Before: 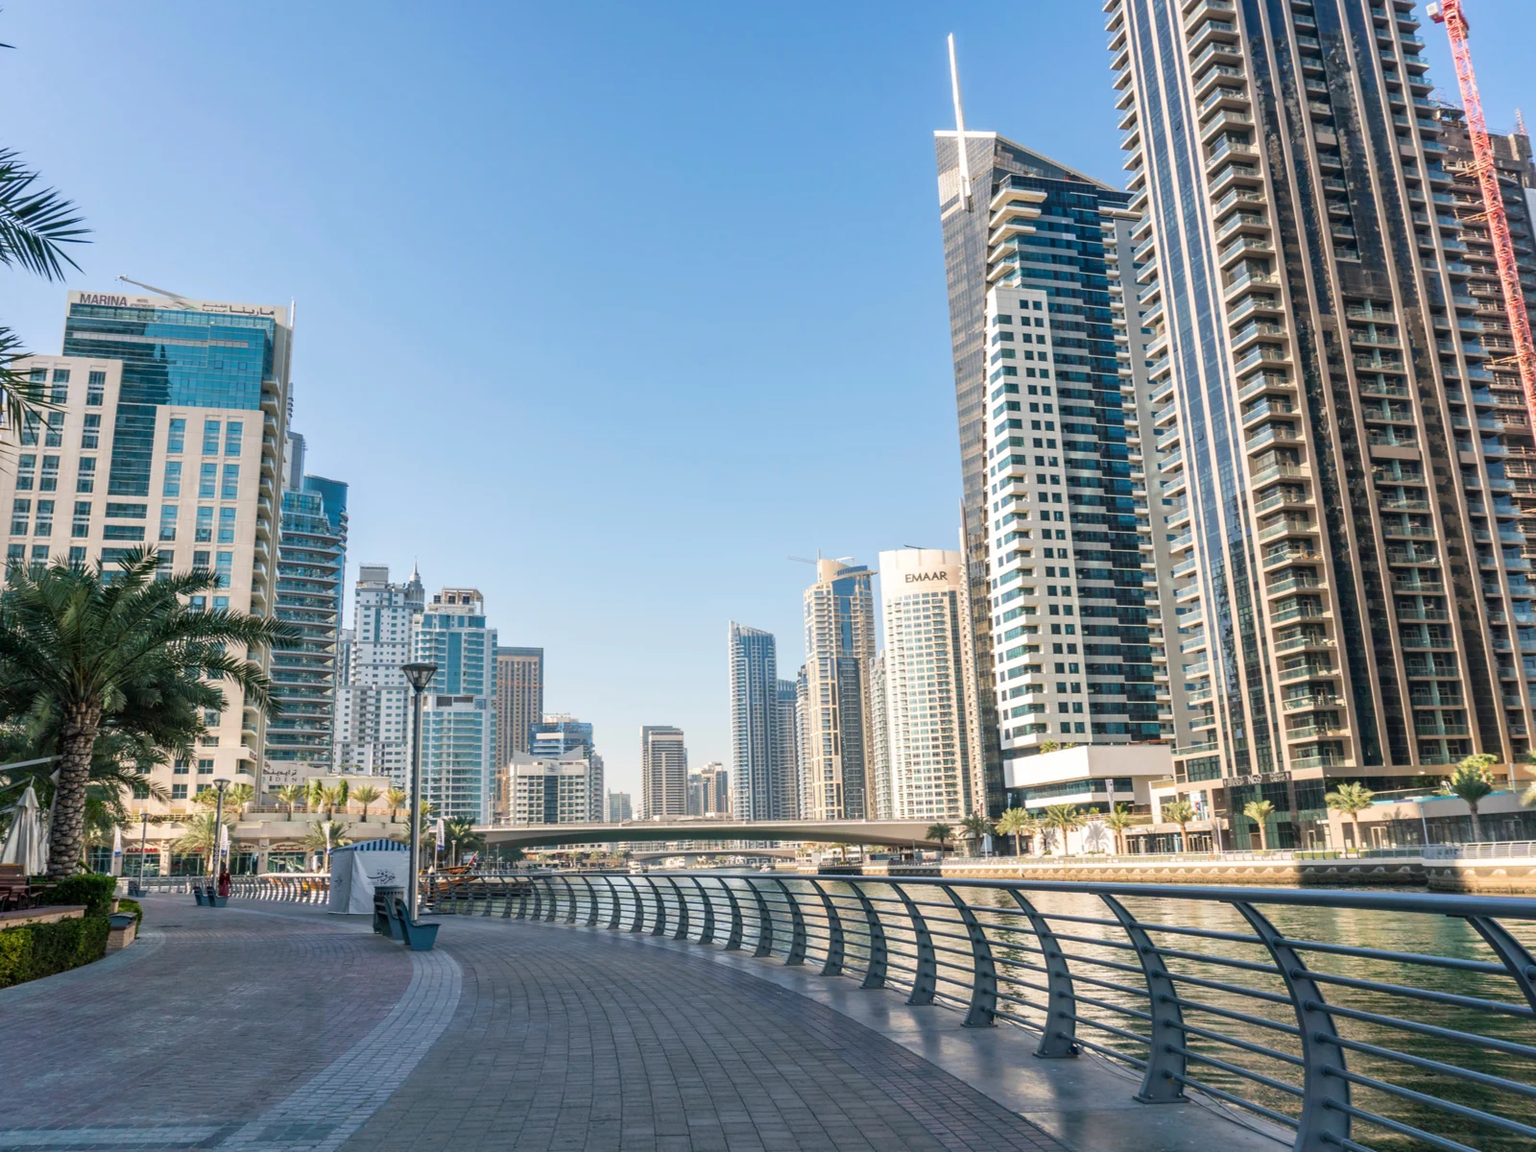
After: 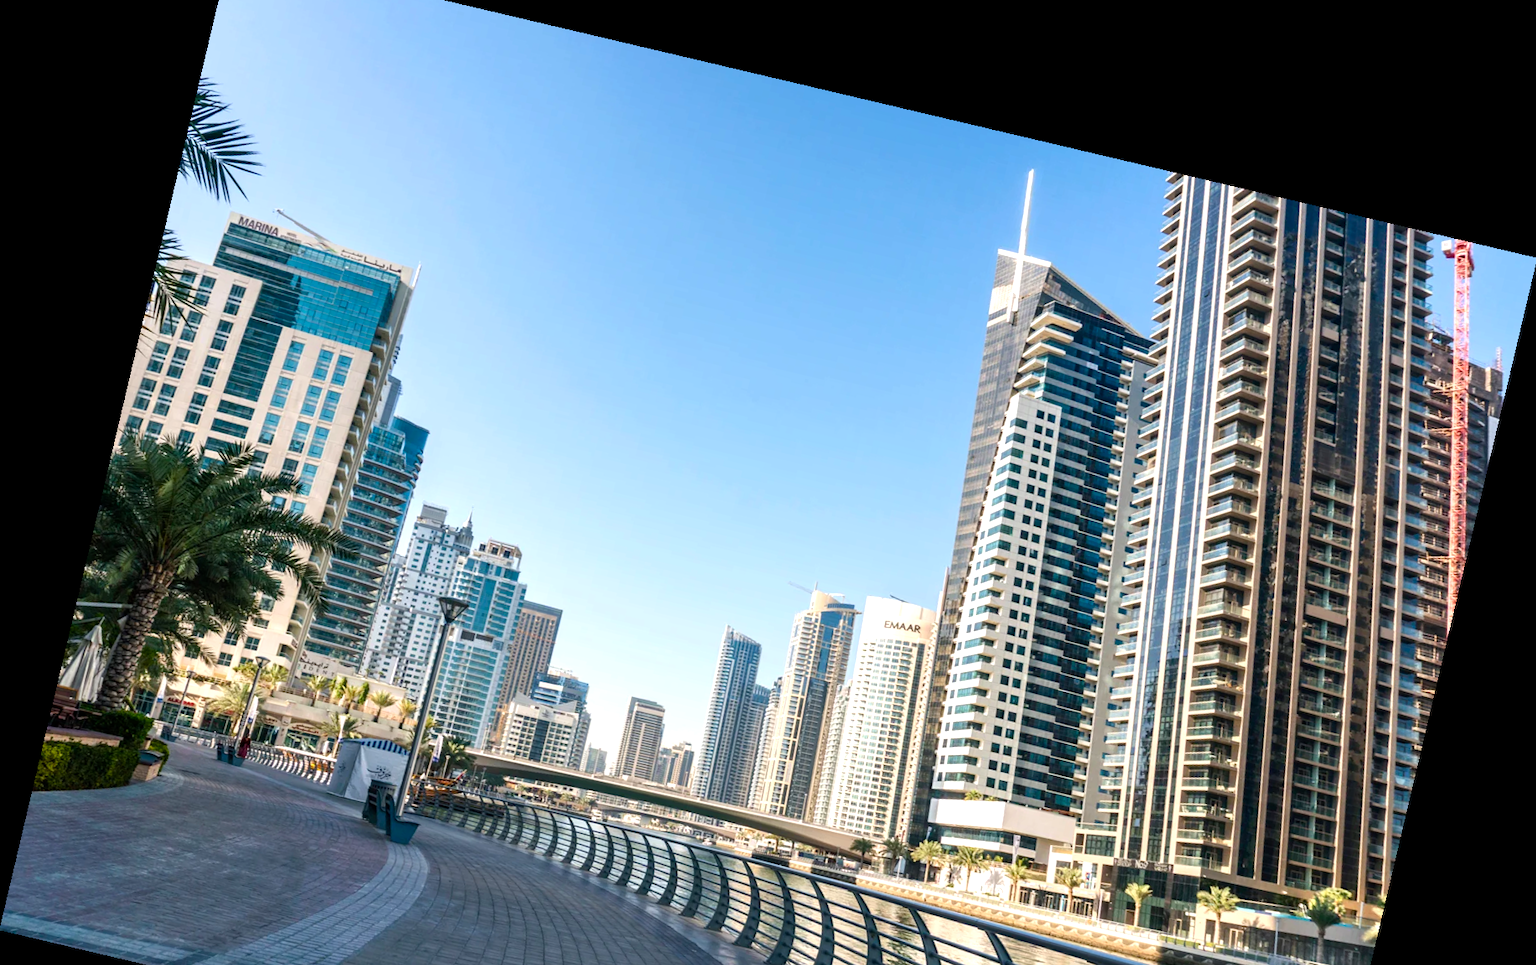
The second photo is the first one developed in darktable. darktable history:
color balance rgb: shadows lift › luminance -20%, power › hue 72.24°, highlights gain › luminance 15%, global offset › hue 171.6°, perceptual saturation grading › highlights -15%, perceptual saturation grading › shadows 25%, global vibrance 30%, contrast 10%
rotate and perspective: rotation 13.27°, automatic cropping off
crop: top 3.857%, bottom 21.132%
